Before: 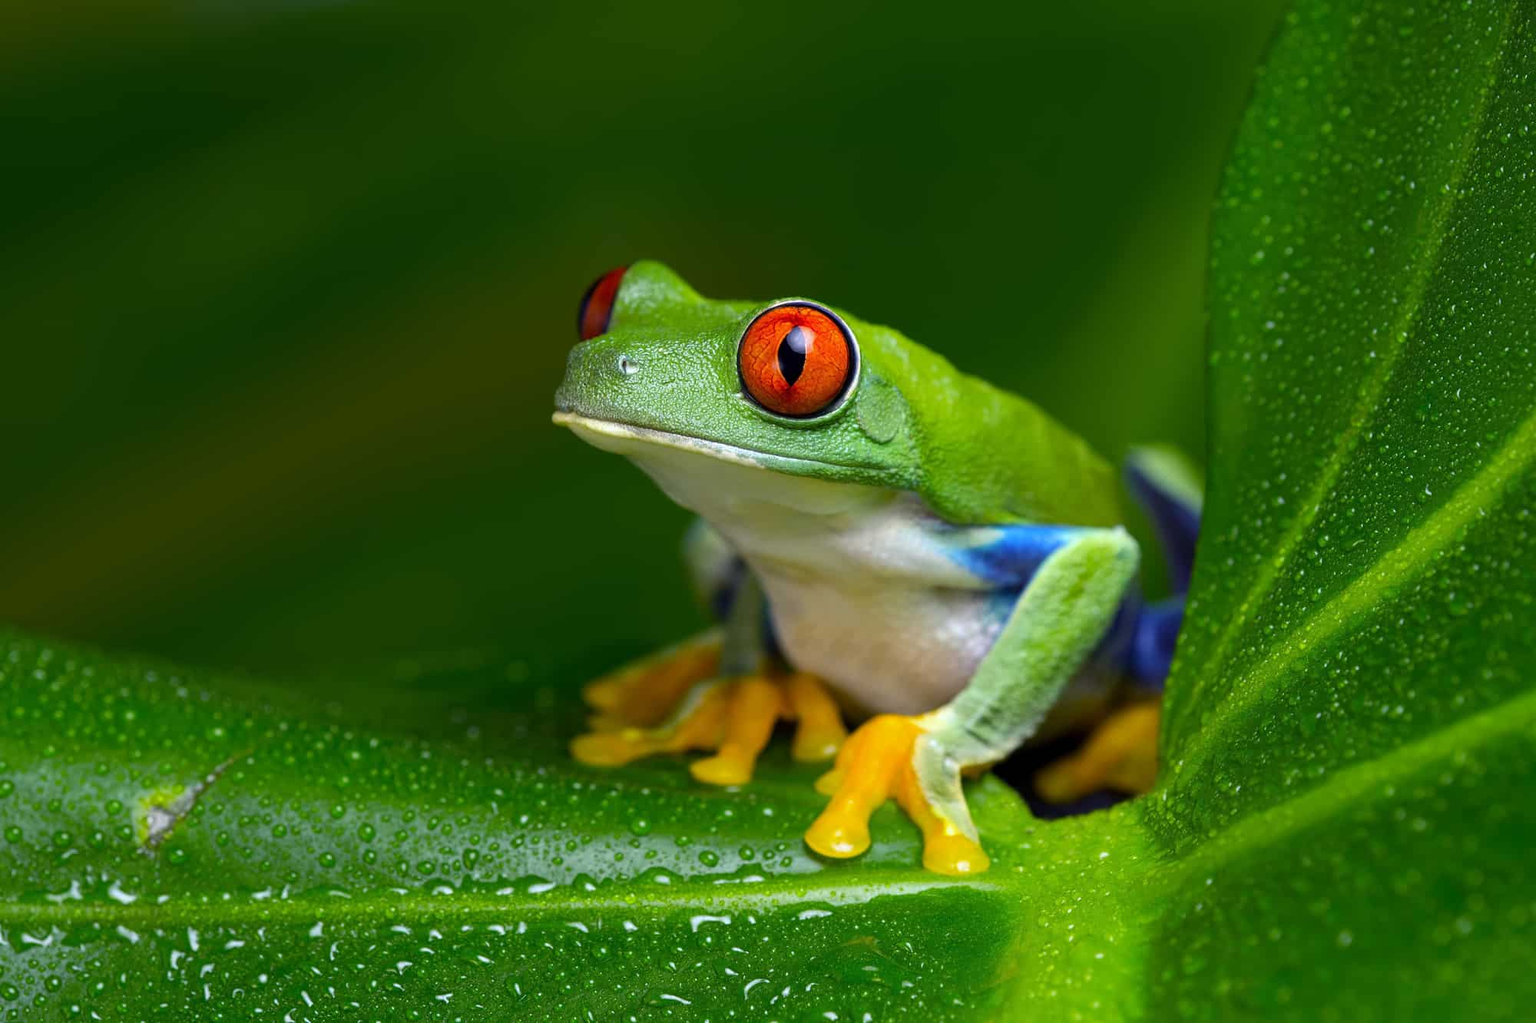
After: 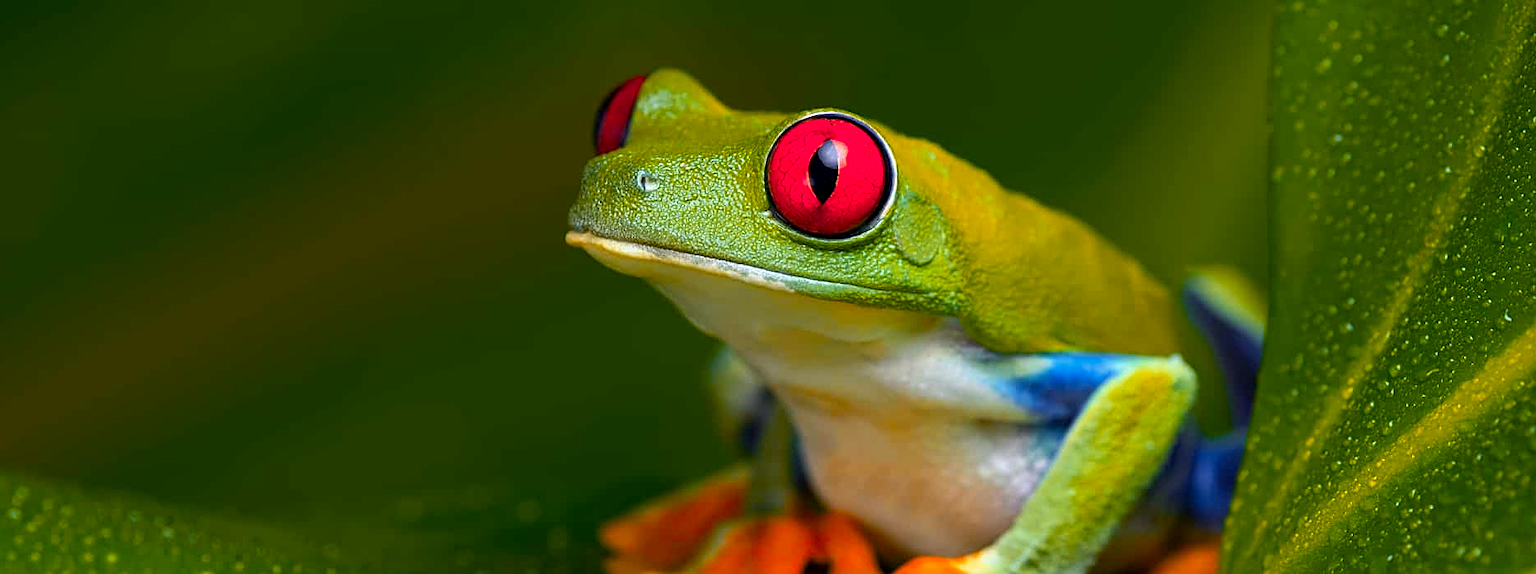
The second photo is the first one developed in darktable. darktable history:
sharpen: on, module defaults
crop: left 1.744%, top 19.225%, right 5.069%, bottom 28.357%
exposure: black level correction 0.002, exposure -0.1 EV, compensate highlight preservation false
color zones: curves: ch1 [(0.24, 0.629) (0.75, 0.5)]; ch2 [(0.255, 0.454) (0.745, 0.491)], mix 102.12%
